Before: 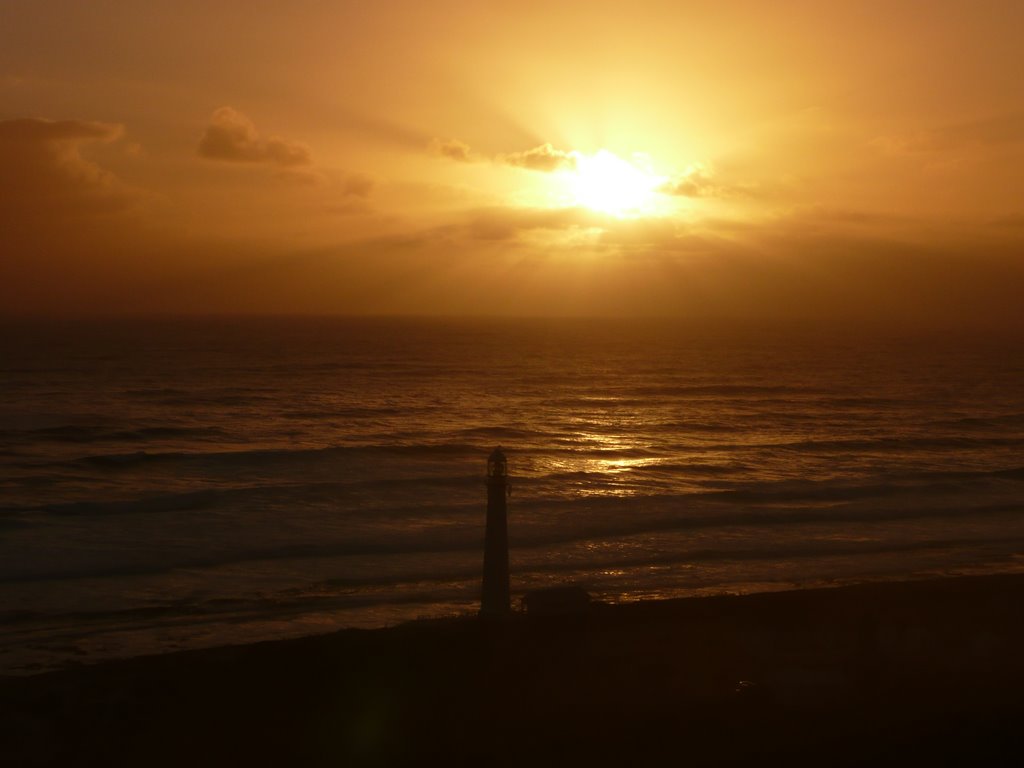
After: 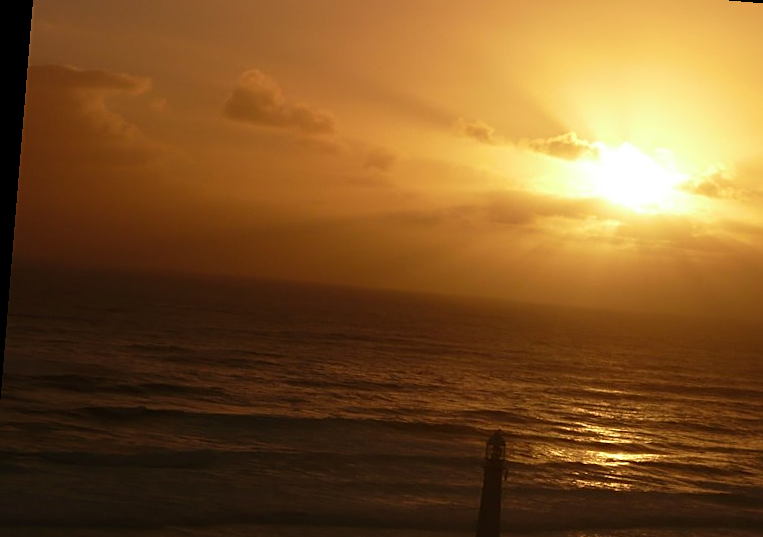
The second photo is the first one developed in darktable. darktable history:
sharpen: on, module defaults
velvia: strength 36%
crop and rotate: angle -4.66°, left 2.25%, top 6.625%, right 27.269%, bottom 30.066%
